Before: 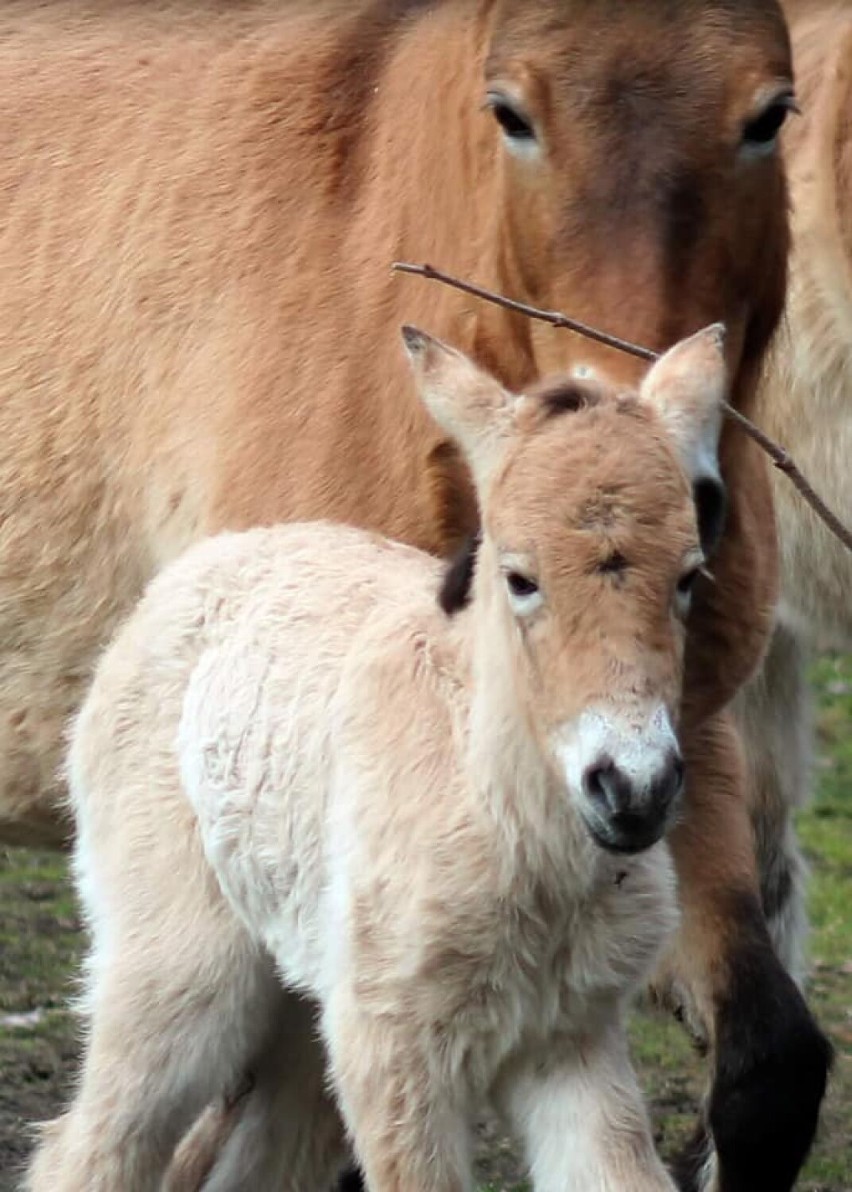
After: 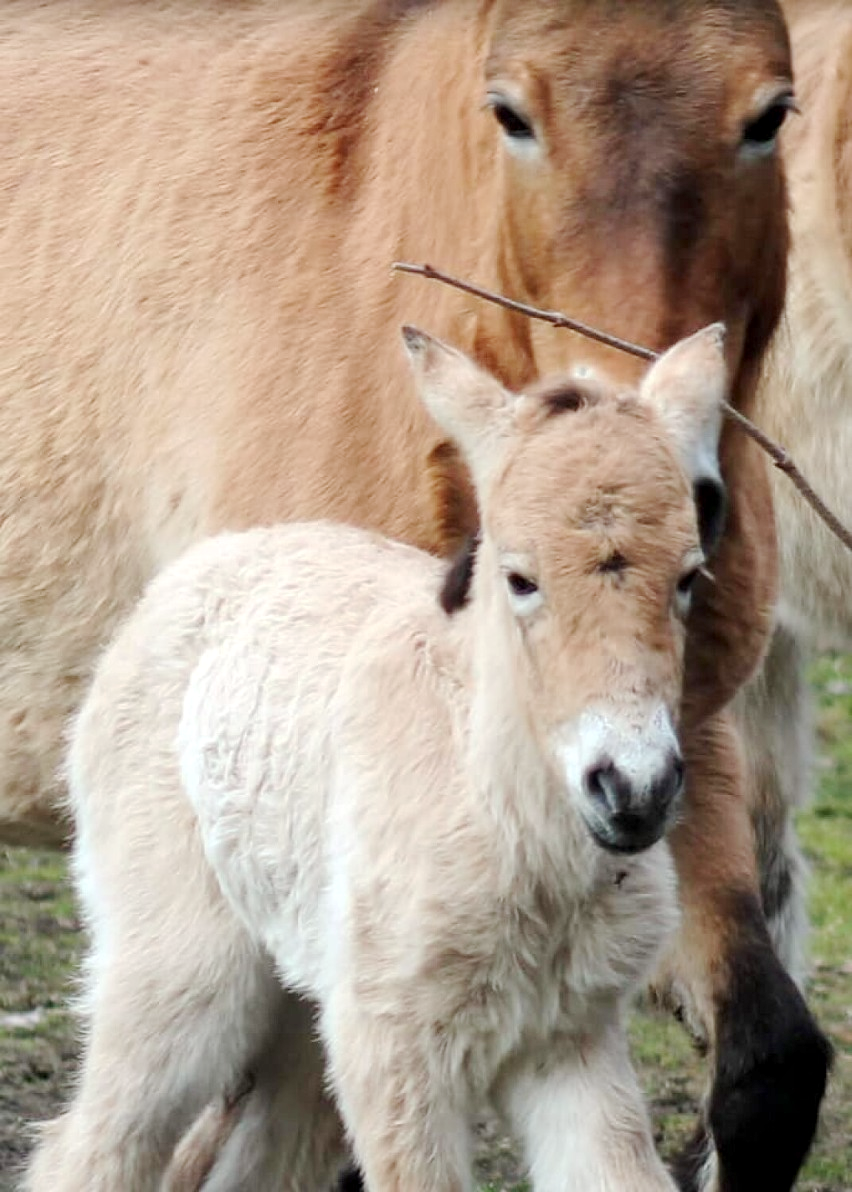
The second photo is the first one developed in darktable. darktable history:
base curve: curves: ch0 [(0, 0) (0.158, 0.273) (0.879, 0.895) (1, 1)], preserve colors none
local contrast: highlights 100%, shadows 100%, detail 120%, midtone range 0.2
